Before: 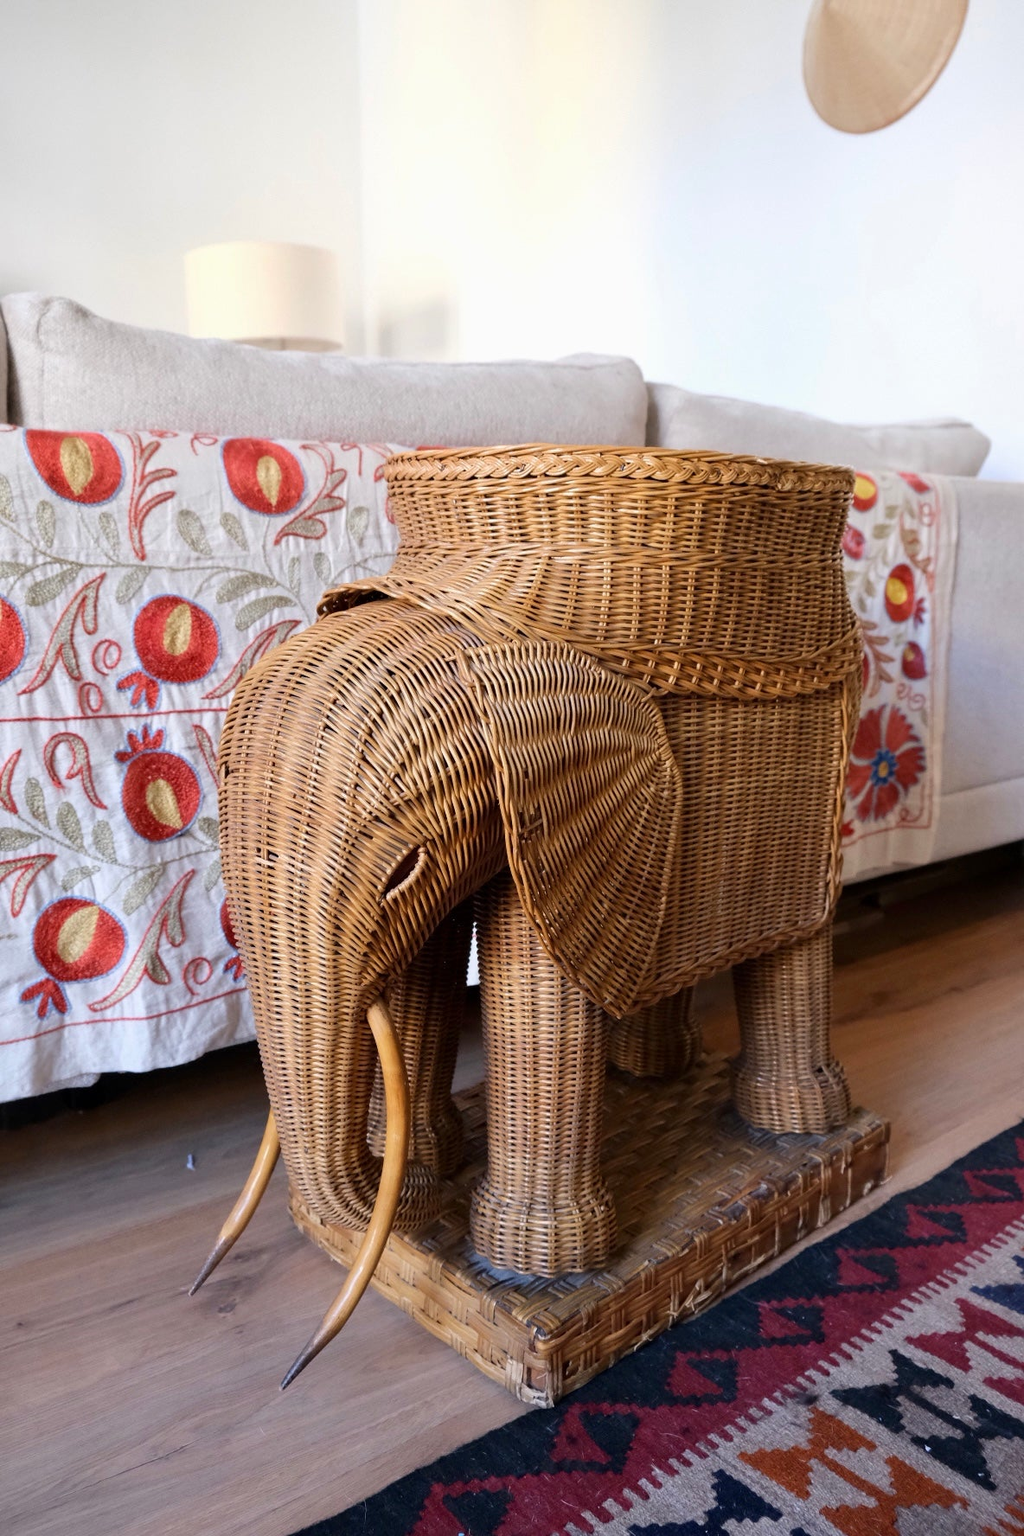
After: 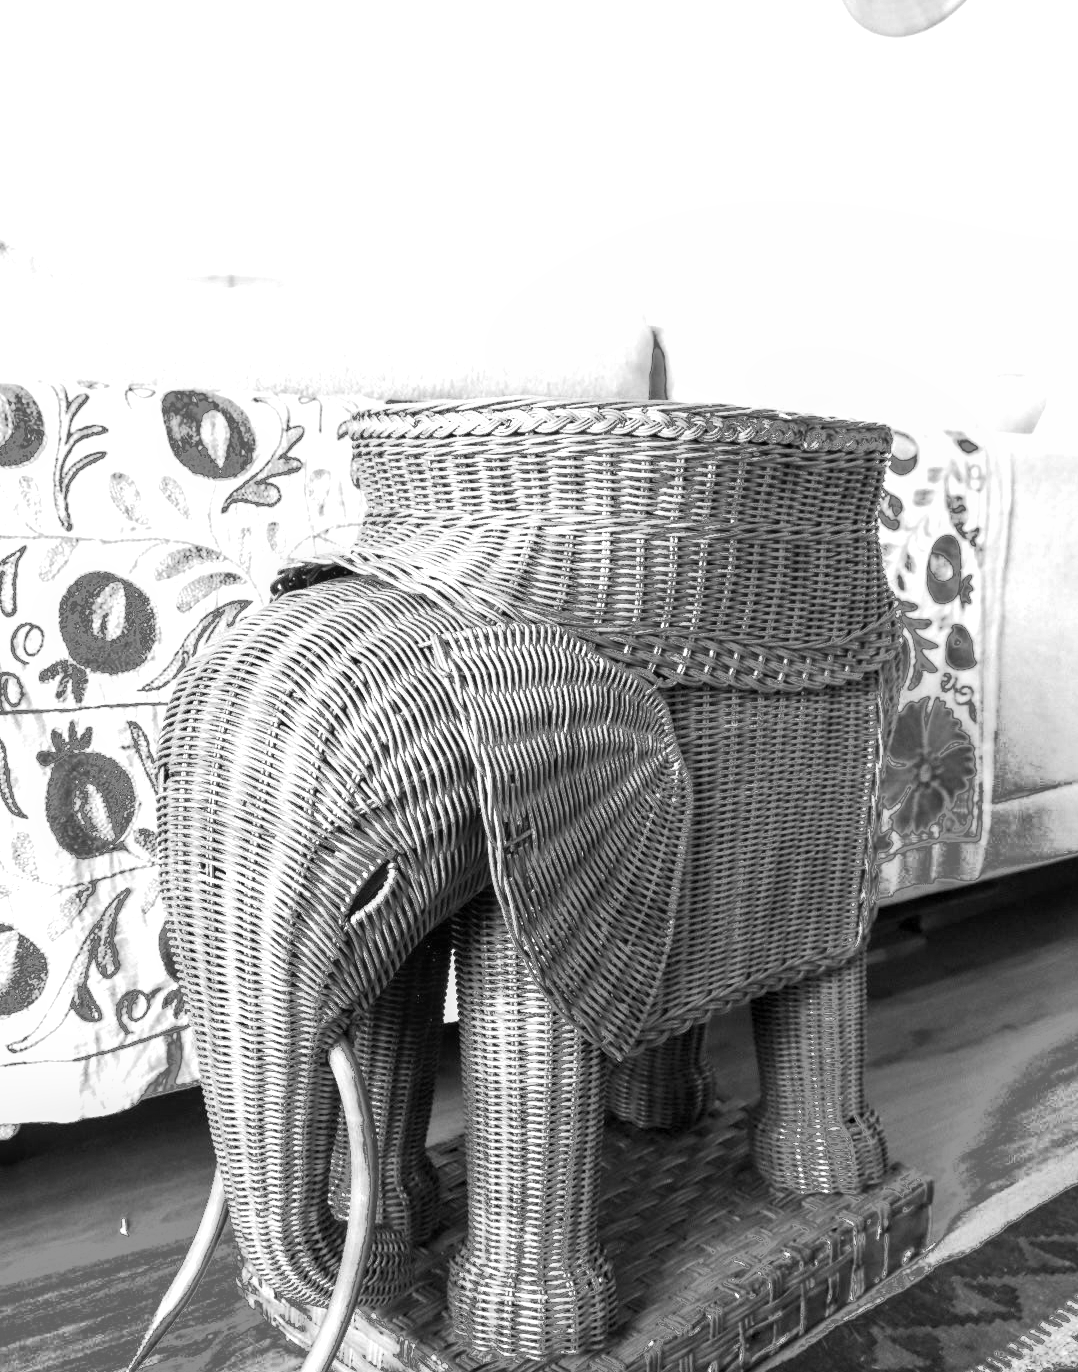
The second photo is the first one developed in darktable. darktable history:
local contrast: on, module defaults
color calibration: output gray [0.23, 0.37, 0.4, 0], gray › normalize channels true, illuminant same as pipeline (D50), adaptation XYZ, x 0.346, y 0.359, gamut compression 0
exposure: black level correction 0, exposure 1.2 EV, compensate exposure bias true, compensate highlight preservation false
fill light: exposure -0.73 EV, center 0.69, width 2.2
crop: left 8.155%, top 6.611%, bottom 15.385%
